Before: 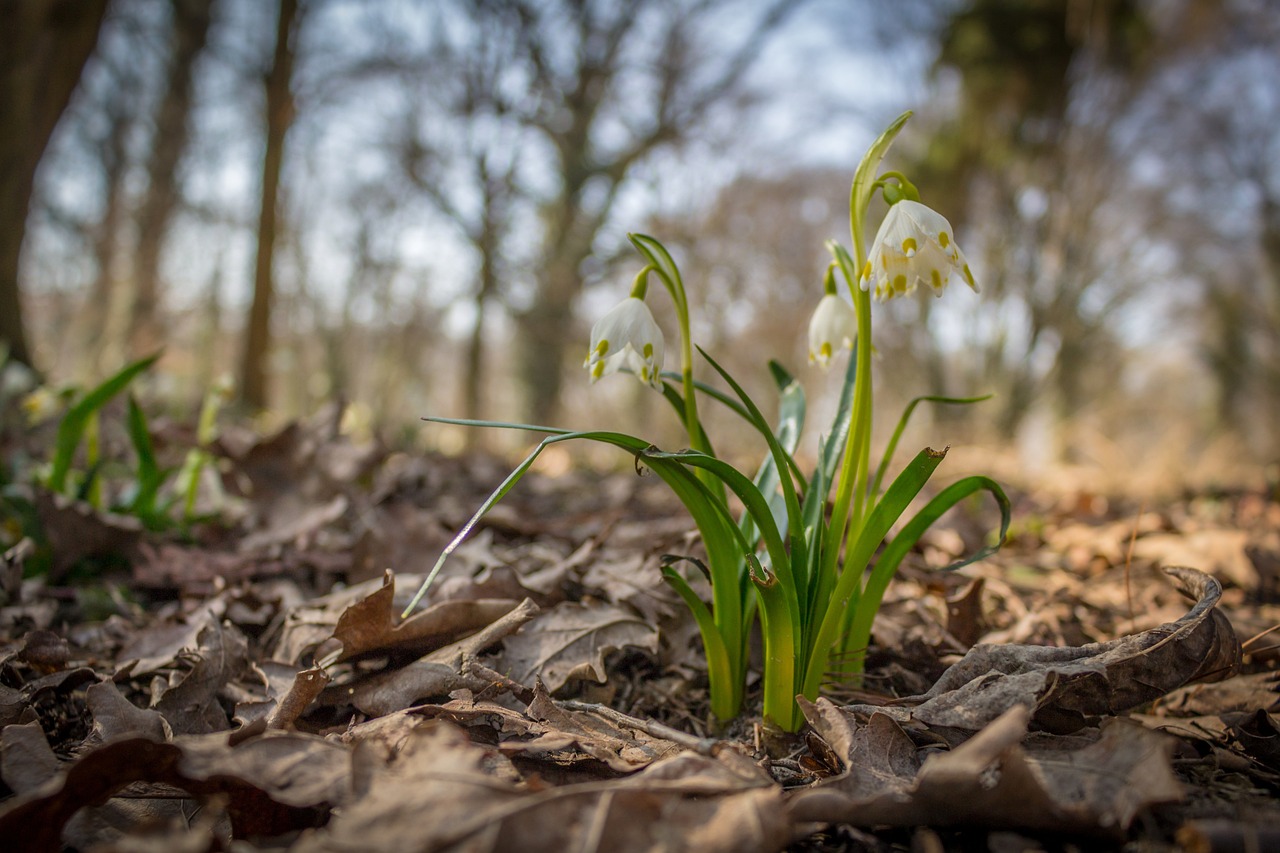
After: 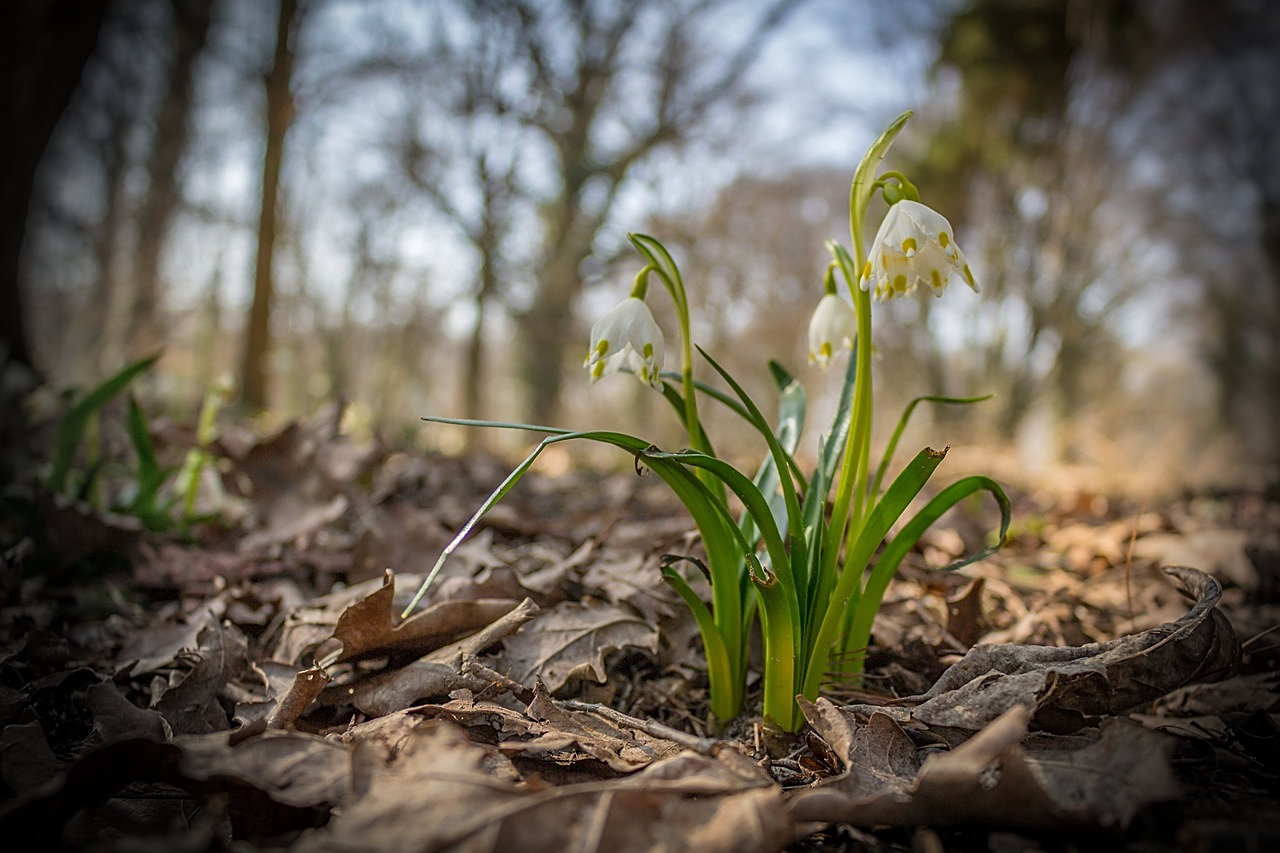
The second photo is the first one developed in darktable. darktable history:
vignetting: fall-off start 76.42%, fall-off radius 27.36%, brightness -0.872, center (0.037, -0.09), width/height ratio 0.971
sharpen: on, module defaults
